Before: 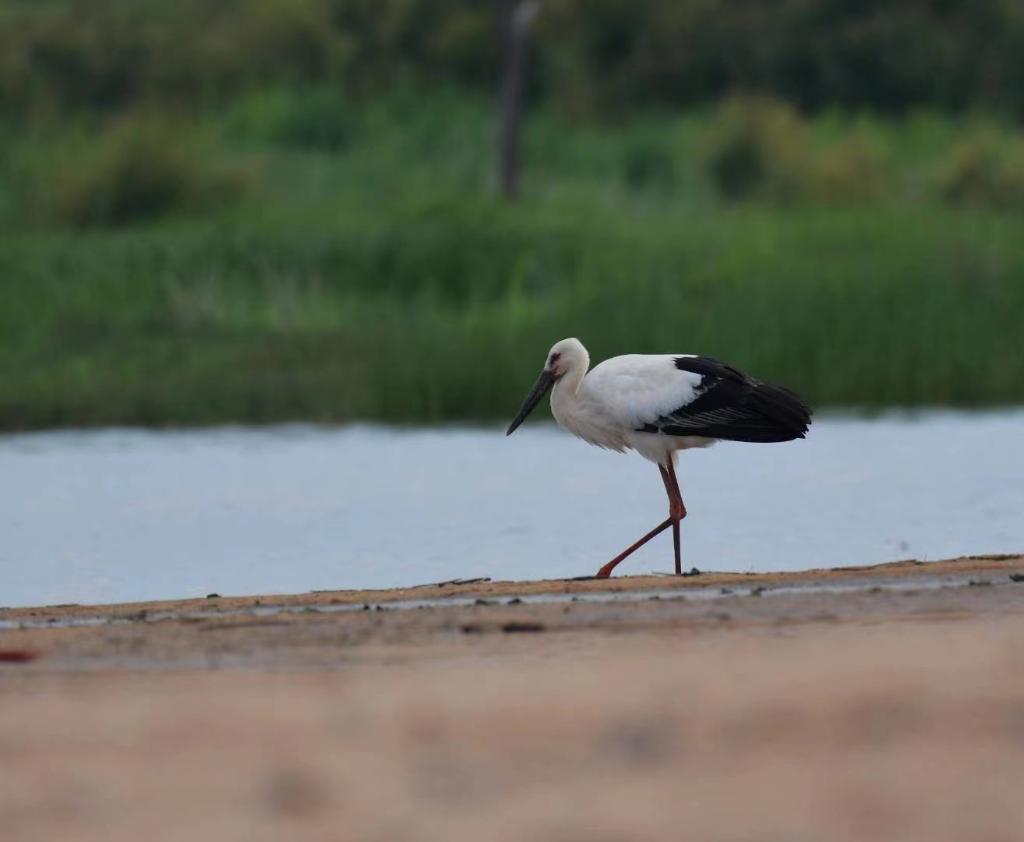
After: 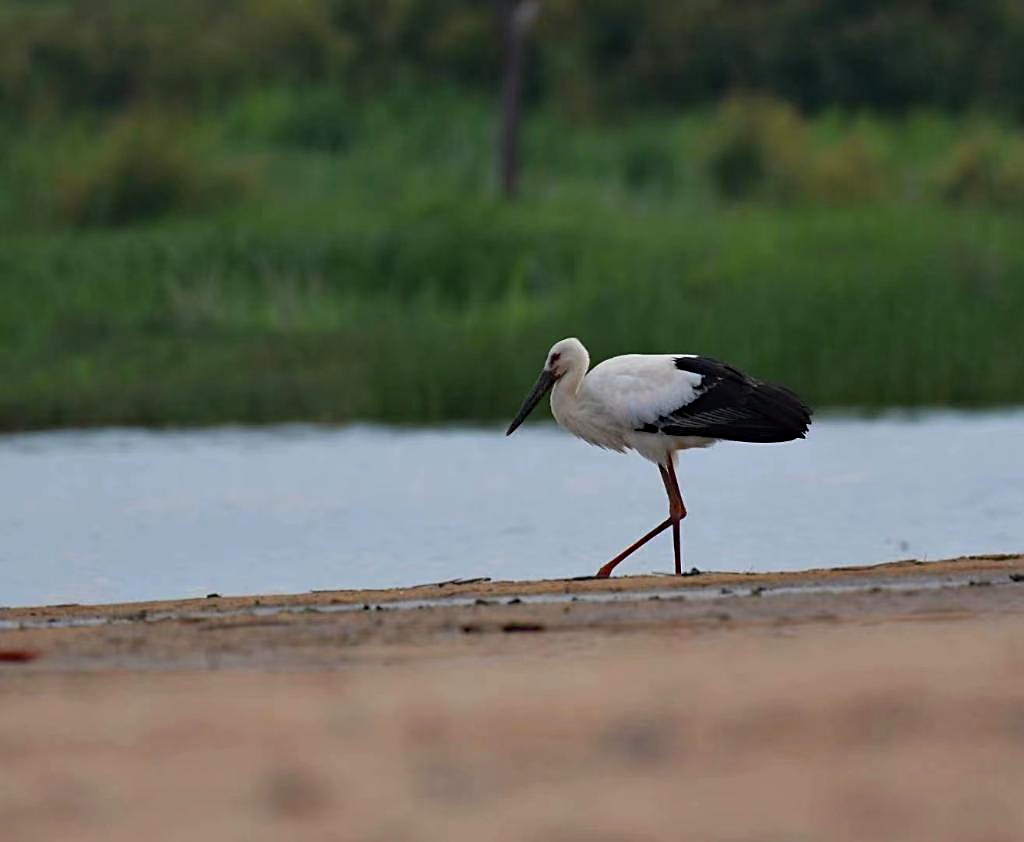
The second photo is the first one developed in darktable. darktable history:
haze removal: compatibility mode true, adaptive false
exposure: exposure -0.014 EV, compensate highlight preservation false
sharpen: on, module defaults
